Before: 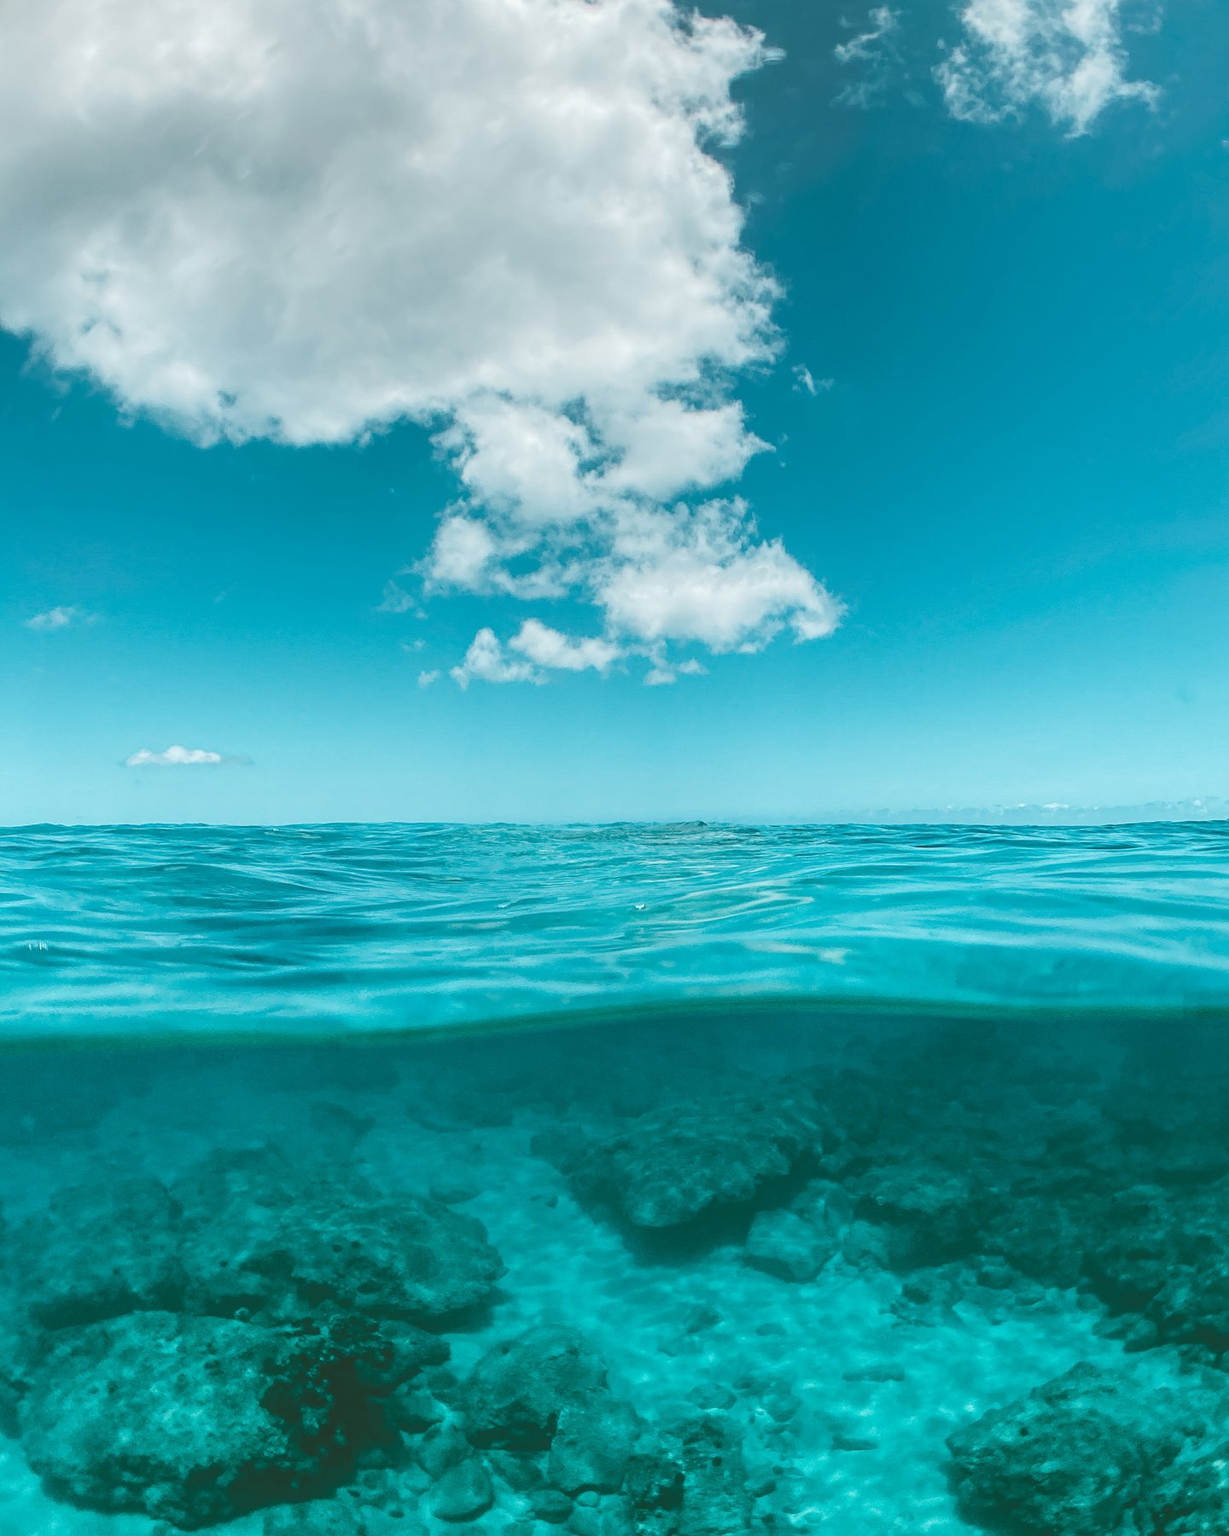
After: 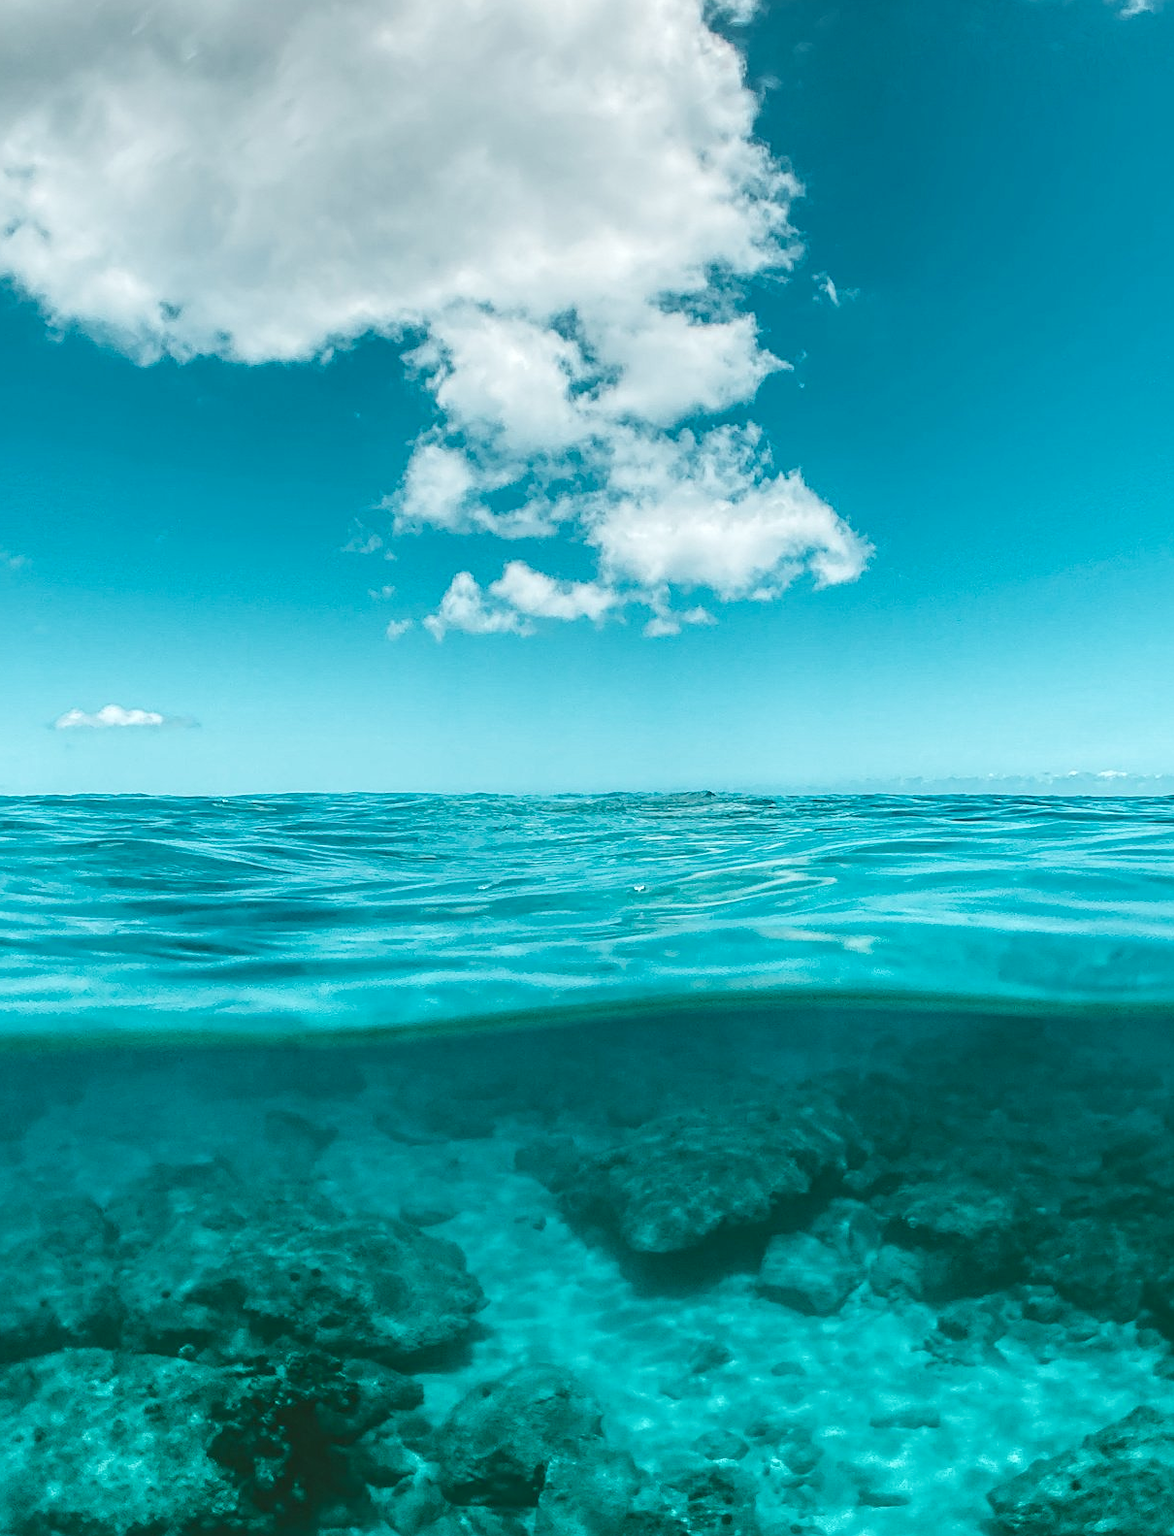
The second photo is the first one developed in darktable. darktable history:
crop: left 6.377%, top 8.182%, right 9.551%, bottom 3.837%
local contrast: on, module defaults
sharpen: amount 0.212
tone curve: curves: ch0 [(0, 0) (0.08, 0.069) (0.4, 0.391) (0.6, 0.609) (0.92, 0.93) (1, 1)], preserve colors none
